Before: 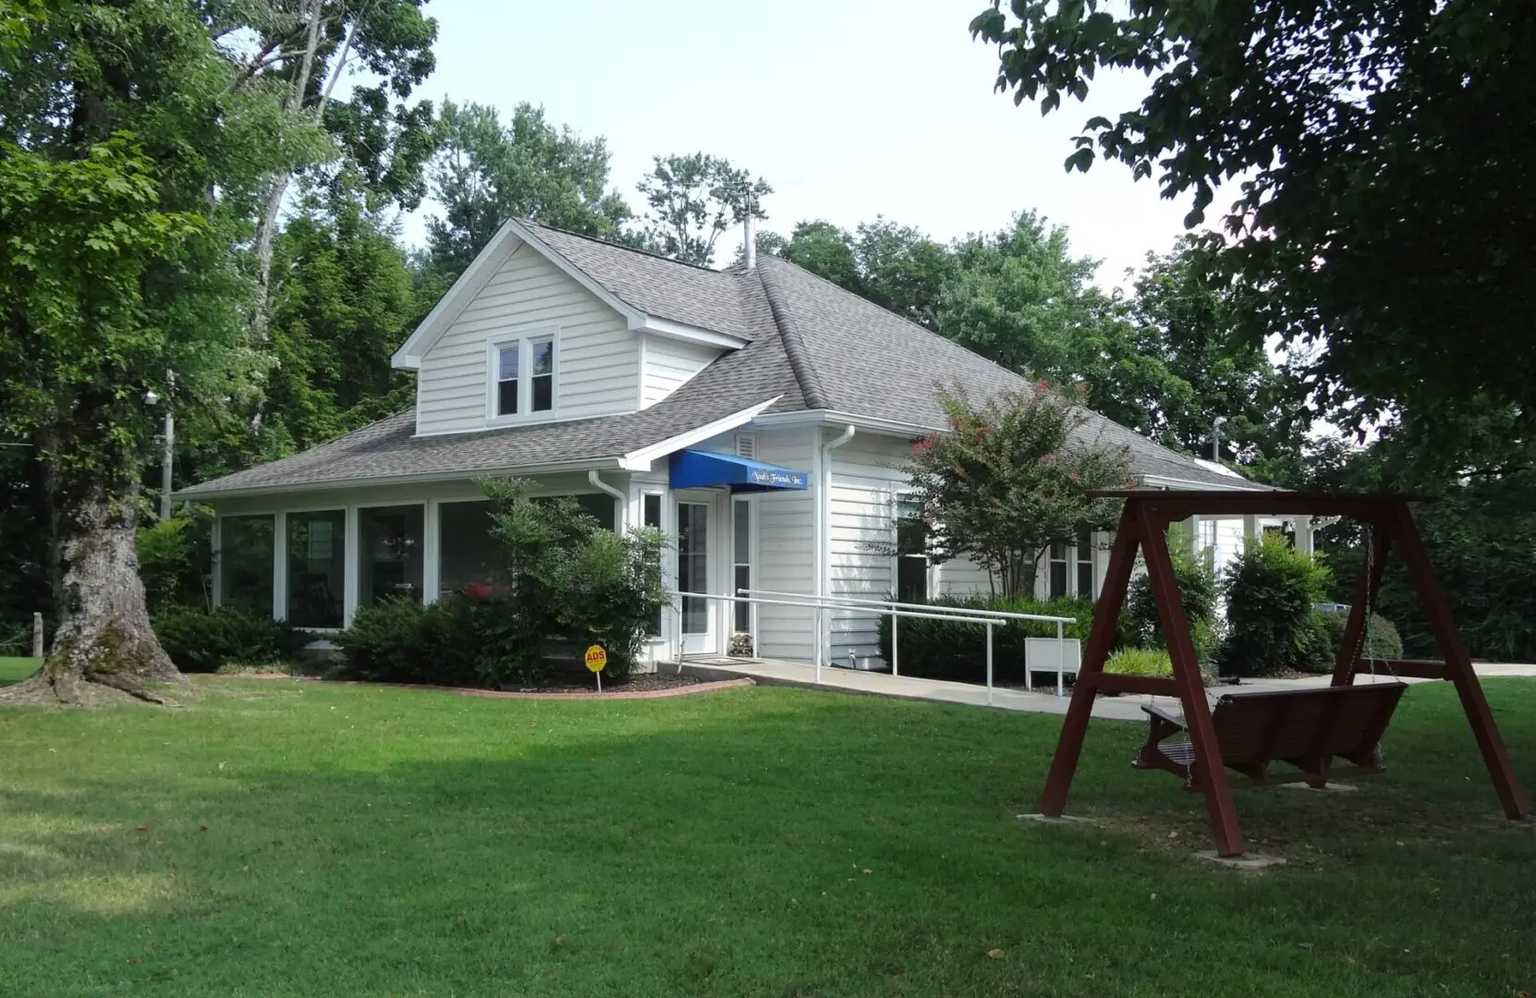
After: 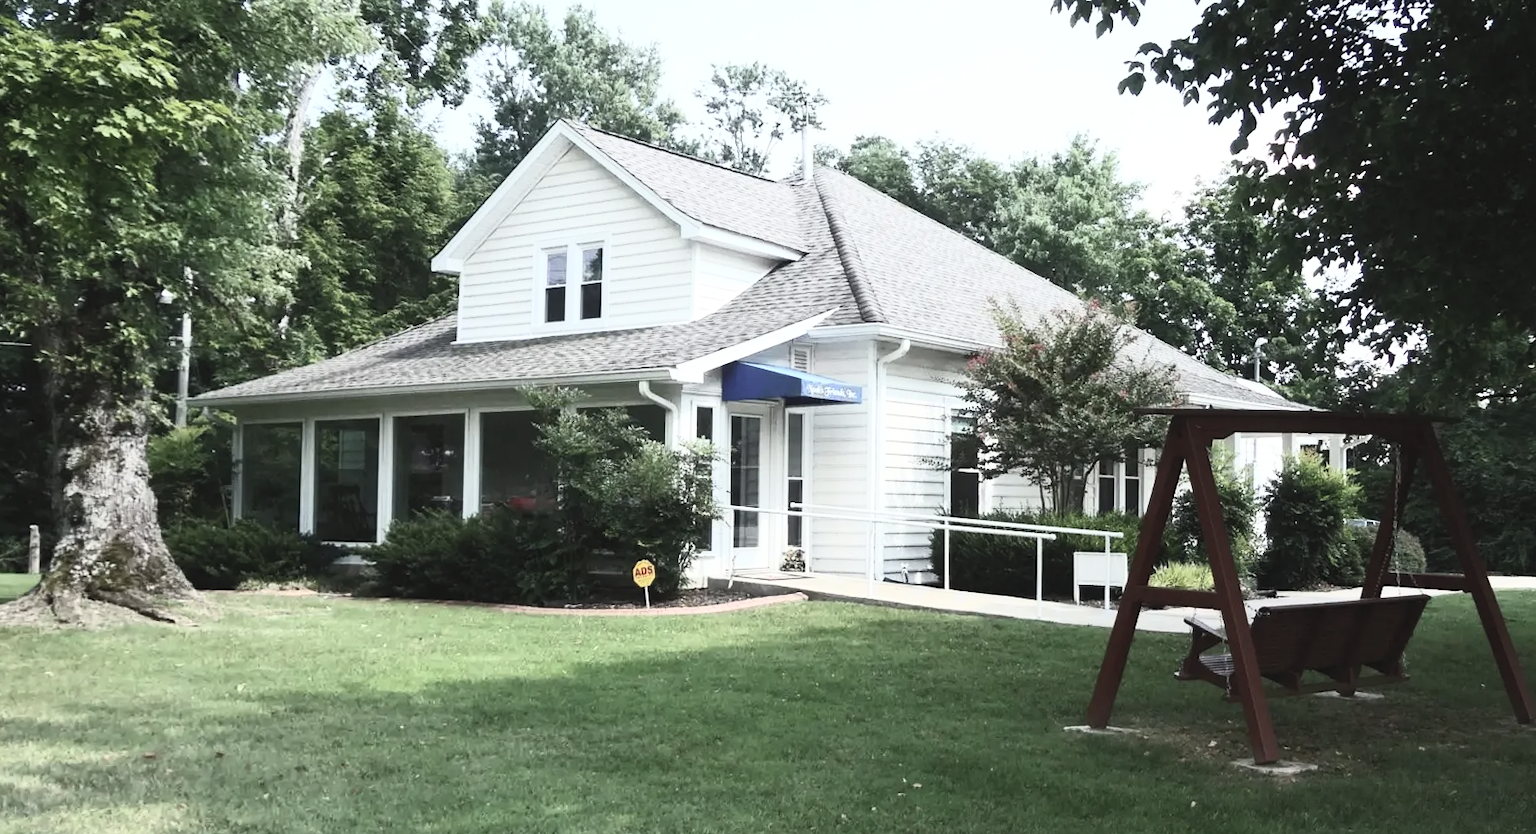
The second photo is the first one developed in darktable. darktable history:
crop and rotate: top 5.609%, bottom 5.609%
contrast brightness saturation: contrast 0.57, brightness 0.57, saturation -0.34
rotate and perspective: rotation 0.679°, lens shift (horizontal) 0.136, crop left 0.009, crop right 0.991, crop top 0.078, crop bottom 0.95
